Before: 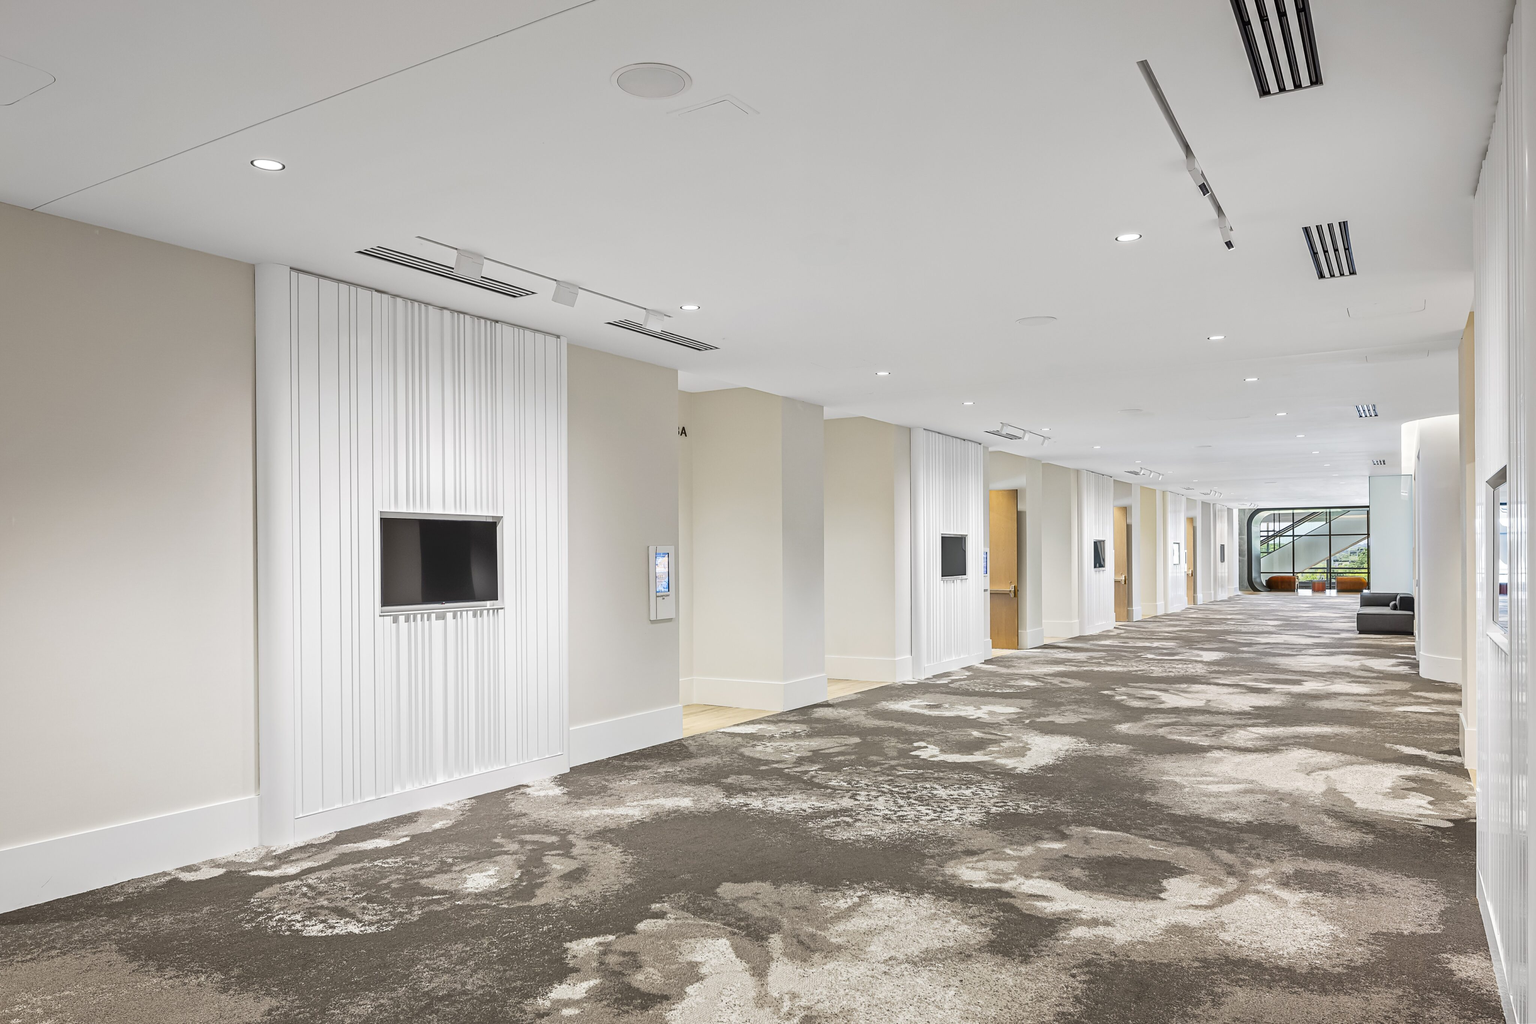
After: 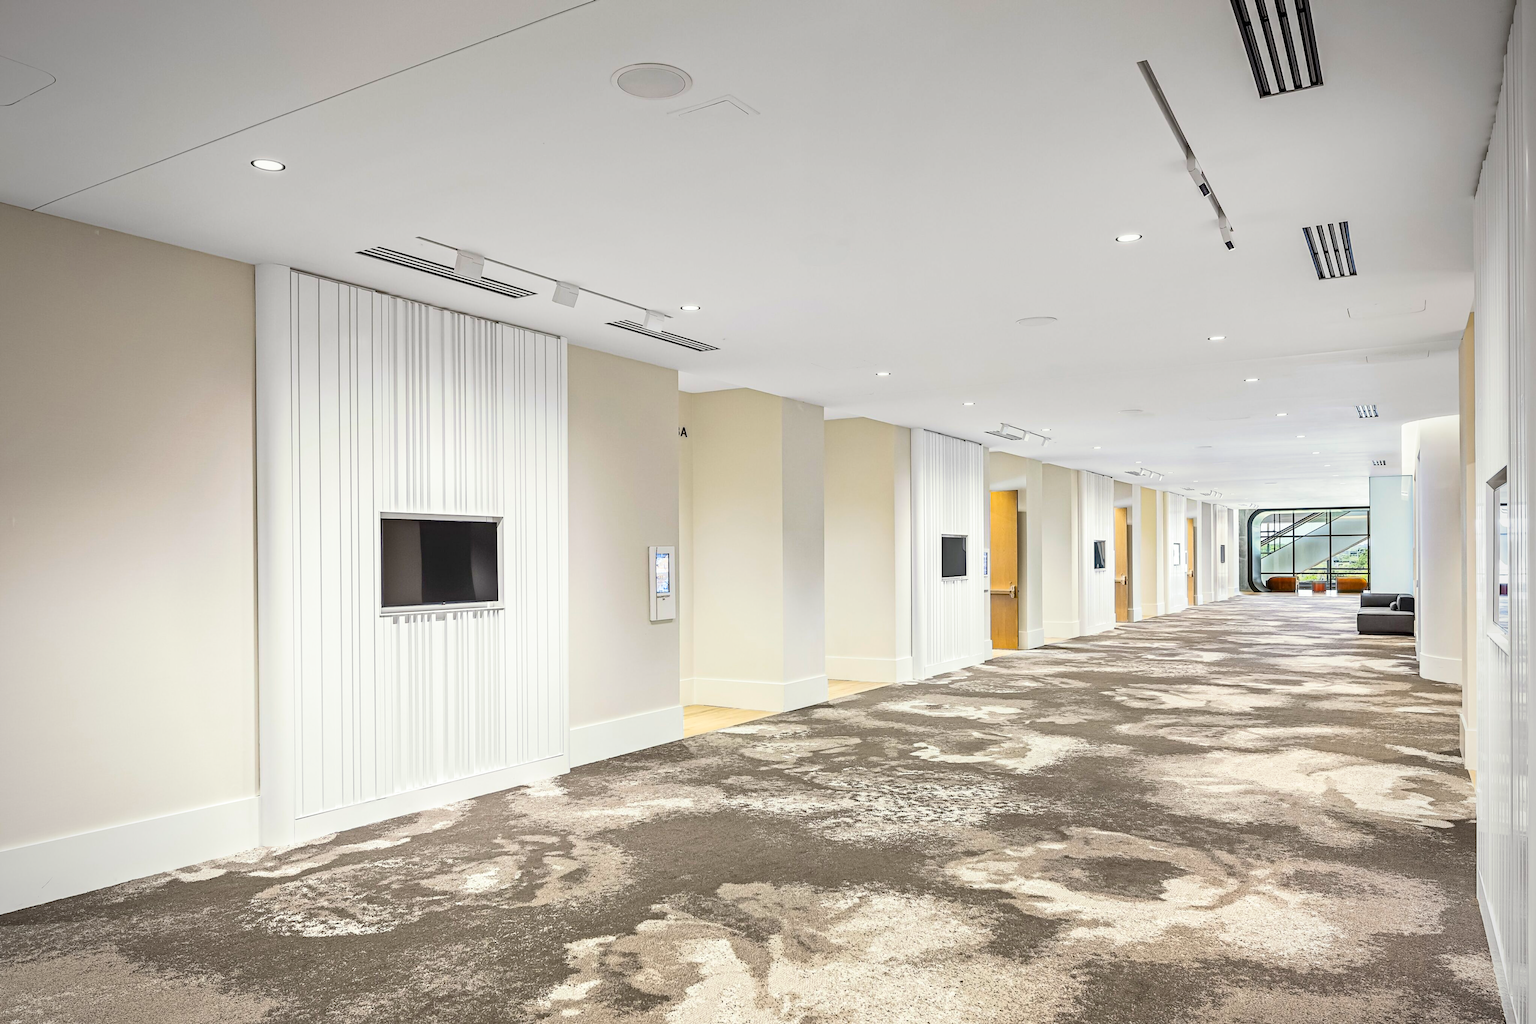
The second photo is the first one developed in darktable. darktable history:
split-toning: shadows › saturation 0.61, highlights › saturation 0.58, balance -28.74, compress 87.36%
graduated density: on, module defaults
haze removal: strength 0.29, distance 0.25, compatibility mode true, adaptive false
defringe: on, module defaults
vibrance: on, module defaults
local contrast: highlights 100%, shadows 100%, detail 120%, midtone range 0.2
contrast brightness saturation: contrast 0.24, brightness 0.26, saturation 0.39
vignetting: fall-off radius 63.6%
